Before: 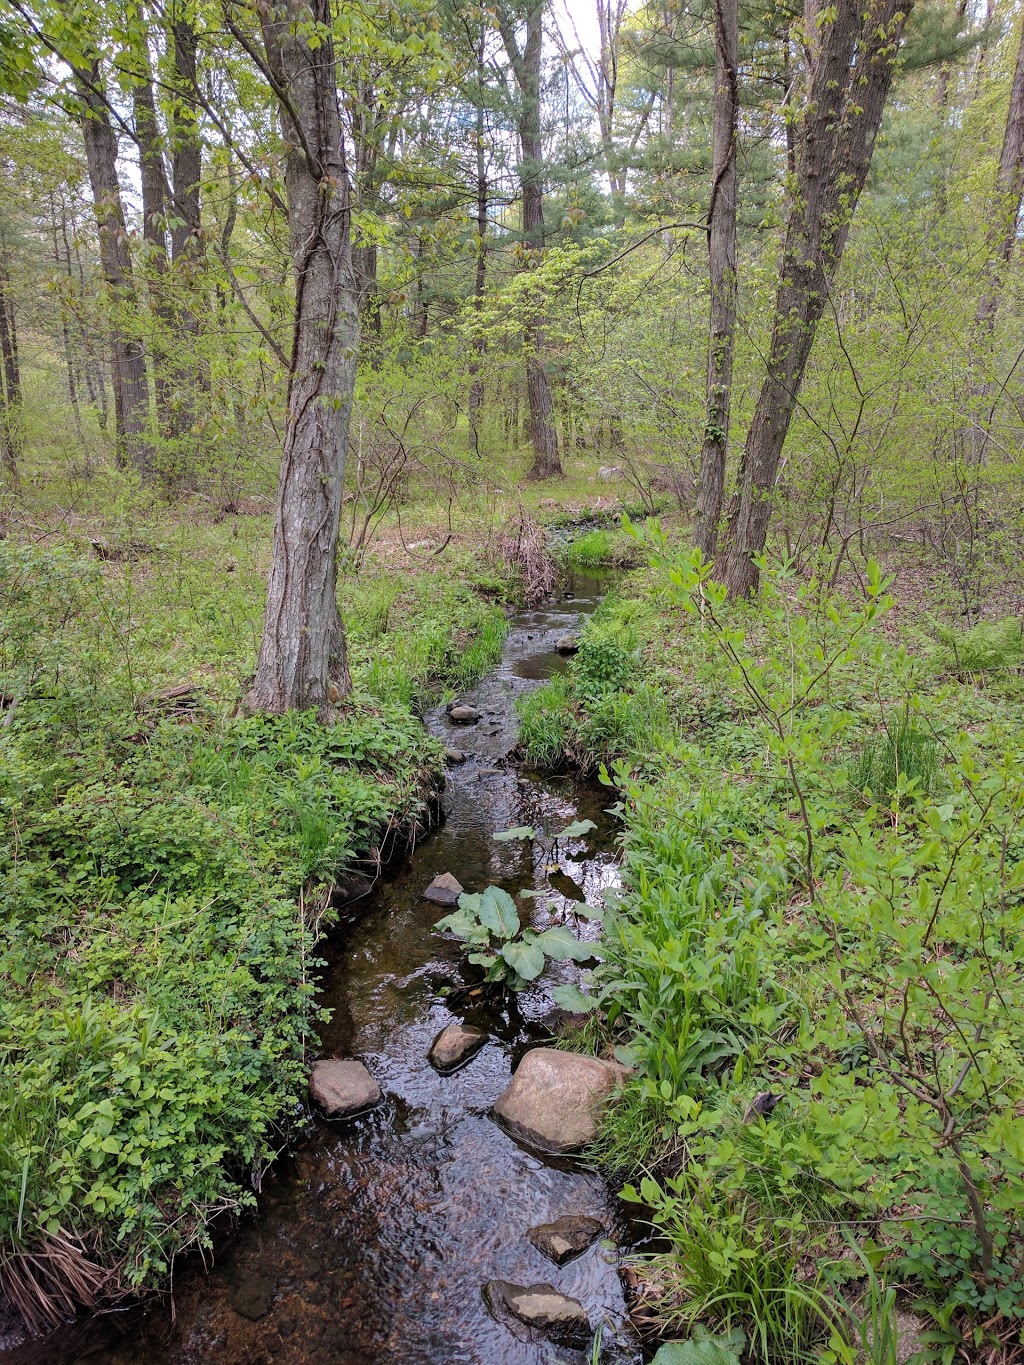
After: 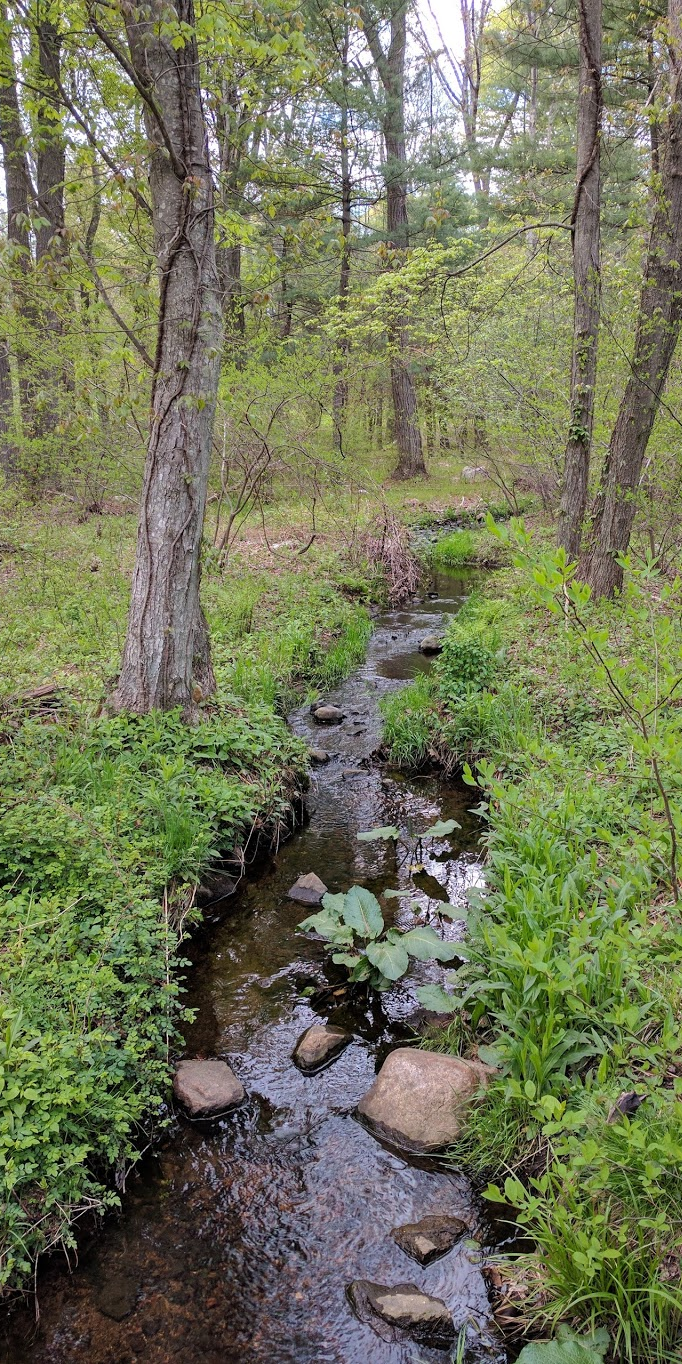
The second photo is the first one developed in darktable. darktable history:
crop and rotate: left 13.342%, right 19.991%
white balance: emerald 1
